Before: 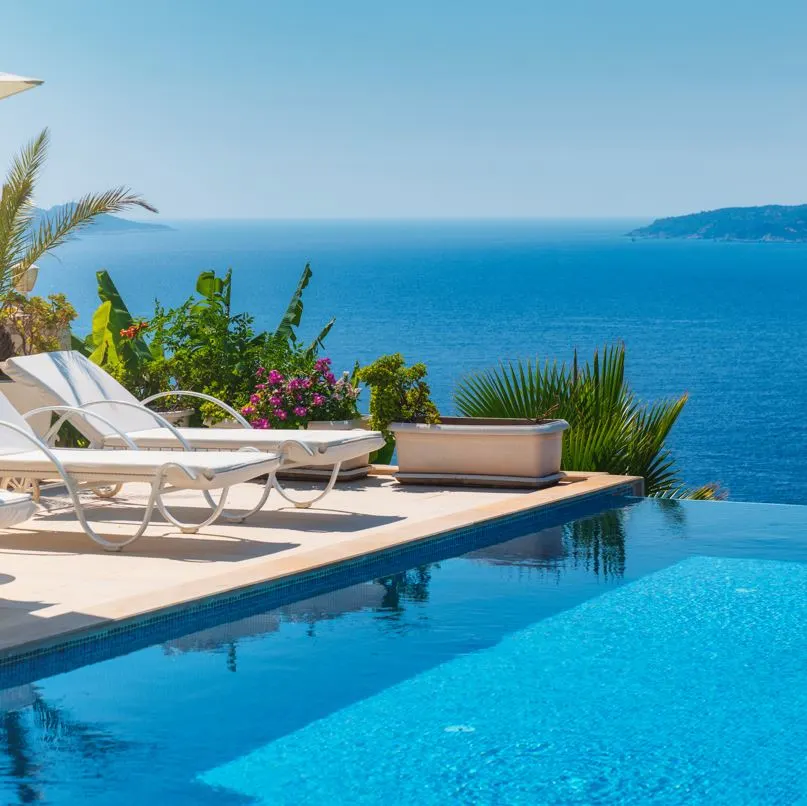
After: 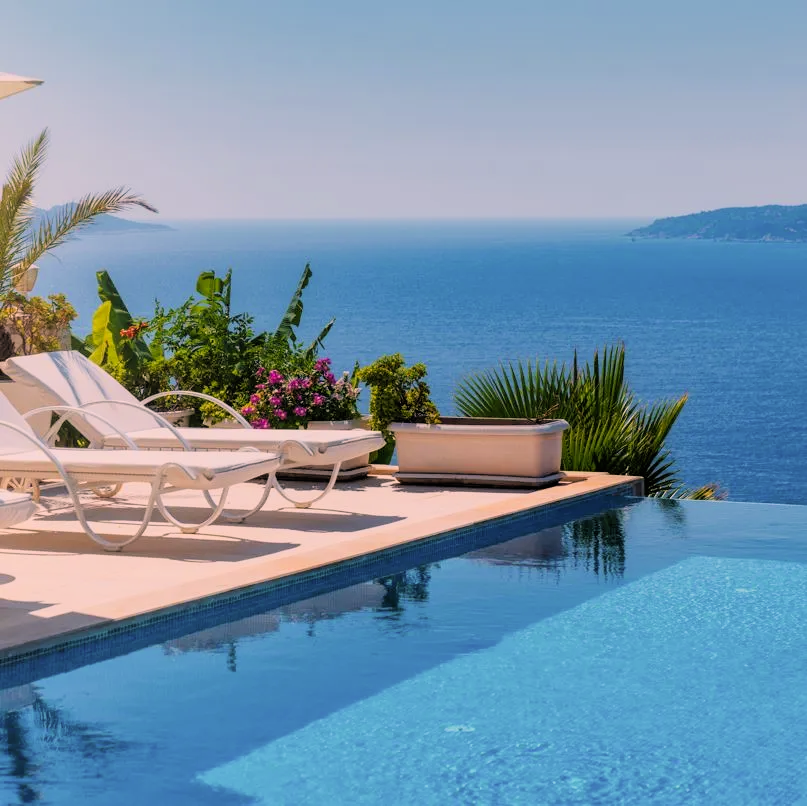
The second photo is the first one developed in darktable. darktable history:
filmic rgb: black relative exposure -7.77 EV, white relative exposure 4.36 EV, hardness 3.75, latitude 49.96%, contrast 1.101, color science v4 (2020)
color correction: highlights a* 12.52, highlights b* 5.52
